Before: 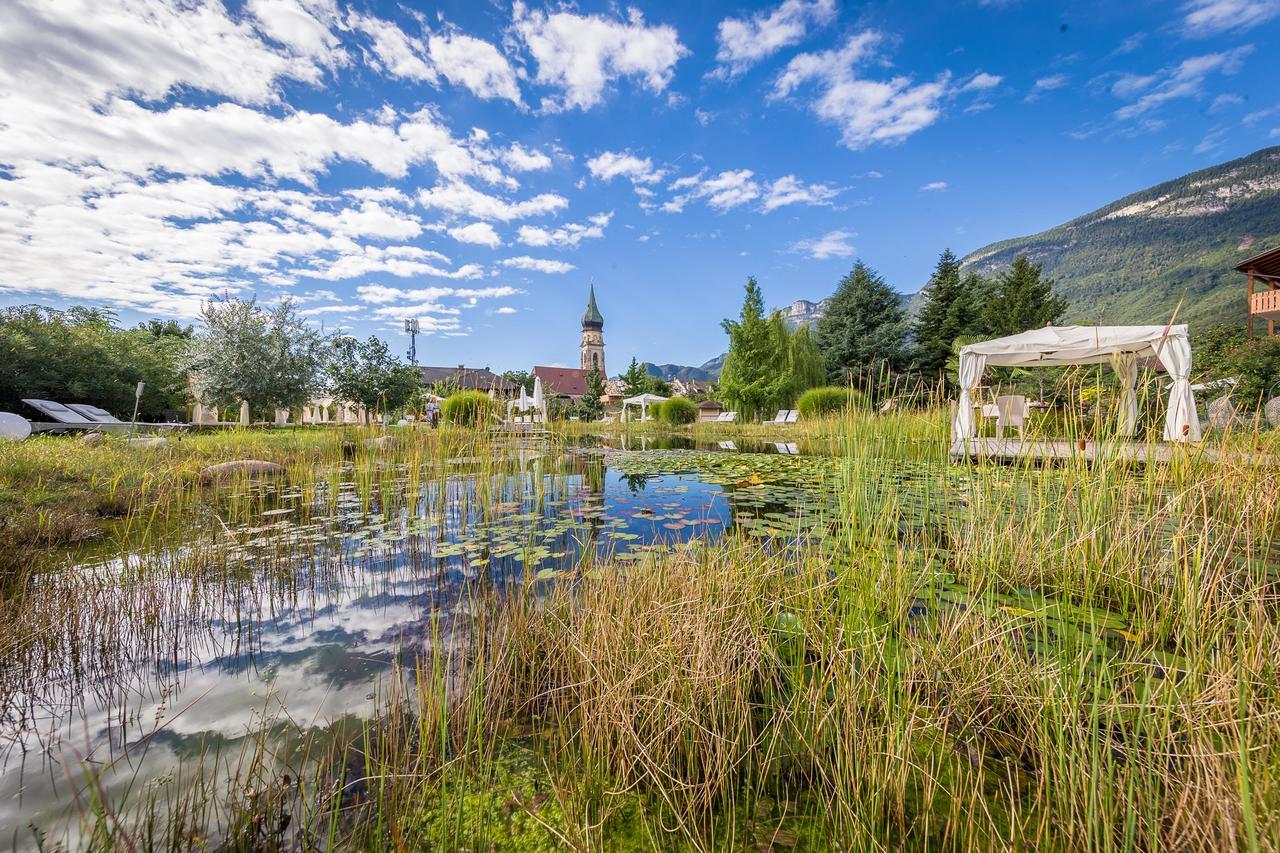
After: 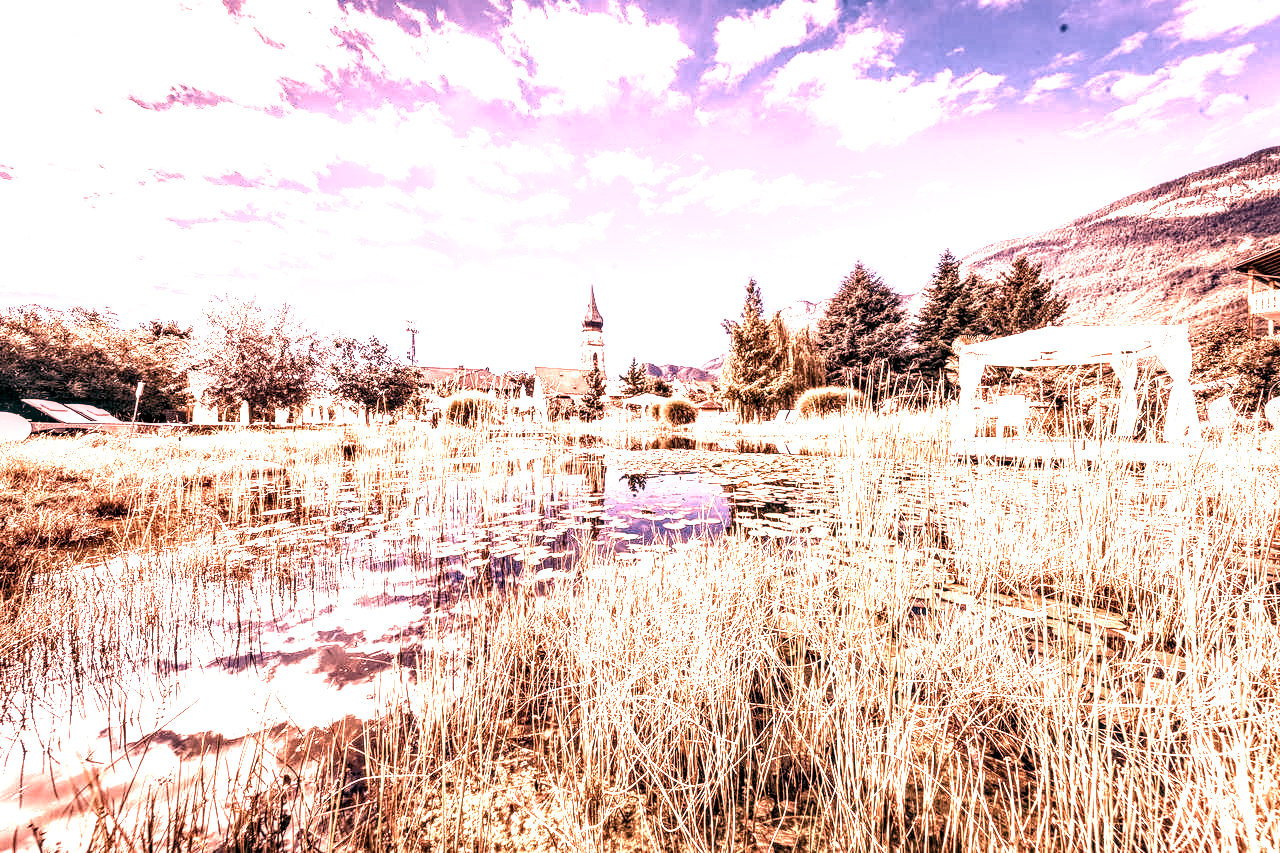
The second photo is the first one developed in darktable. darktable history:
filmic rgb: black relative exposure -7.75 EV, white relative exposure 4.4 EV, threshold 3 EV, target black luminance 0%, hardness 3.76, latitude 50.51%, contrast 1.074, highlights saturation mix 10%, shadows ↔ highlights balance -0.22%, color science v4 (2020), enable highlight reconstruction true
local contrast: highlights 19%, detail 186%
shadows and highlights: shadows 37.27, highlights -28.18, soften with gaussian
color zones: curves: ch0 [(0.018, 0.548) (0.197, 0.654) (0.425, 0.447) (0.605, 0.658) (0.732, 0.579)]; ch1 [(0.105, 0.531) (0.224, 0.531) (0.386, 0.39) (0.618, 0.456) (0.732, 0.456) (0.956, 0.421)]; ch2 [(0.039, 0.583) (0.215, 0.465) (0.399, 0.544) (0.465, 0.548) (0.614, 0.447) (0.724, 0.43) (0.882, 0.623) (0.956, 0.632)]
color balance: lift [1.005, 0.99, 1.007, 1.01], gamma [1, 0.979, 1.011, 1.021], gain [0.923, 1.098, 1.025, 0.902], input saturation 90.45%, contrast 7.73%, output saturation 105.91%
tone curve: curves: ch0 [(0, 0.081) (0.483, 0.453) (0.881, 0.992)]
levels: levels [0.026, 0.507, 0.987]
basic adjustments: contrast 0.09, brightness 0.13, saturation -0.48, vibrance 0.21
white balance: red 2.886, blue 1.694
